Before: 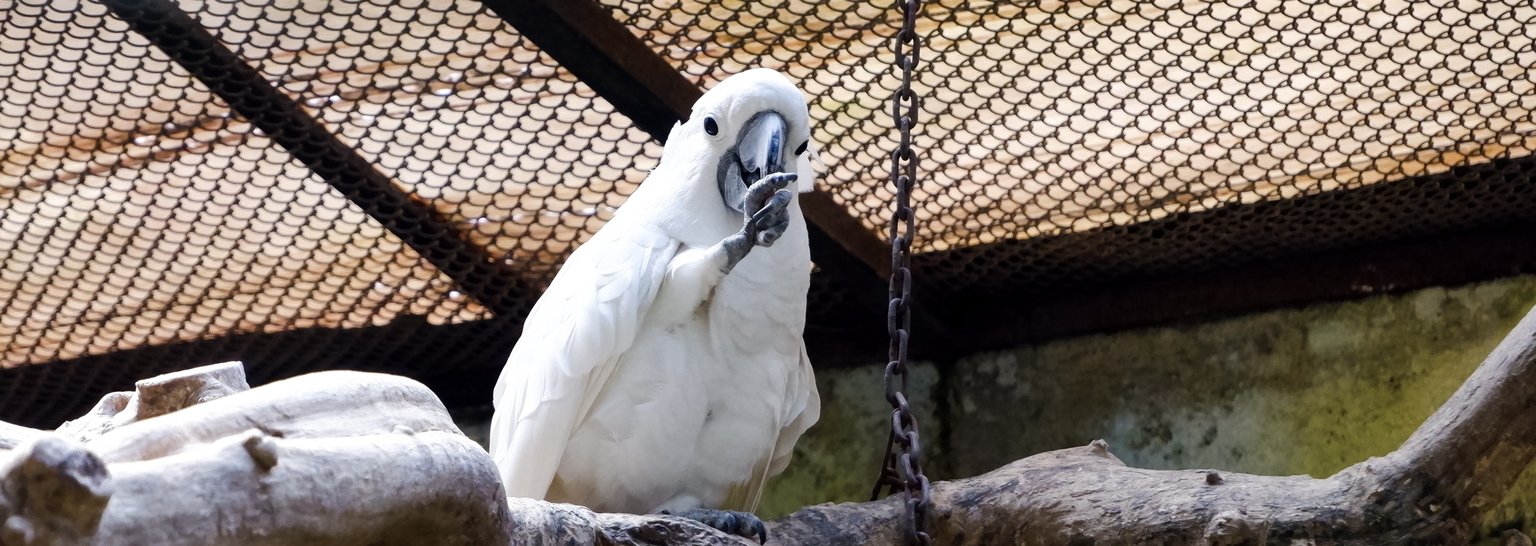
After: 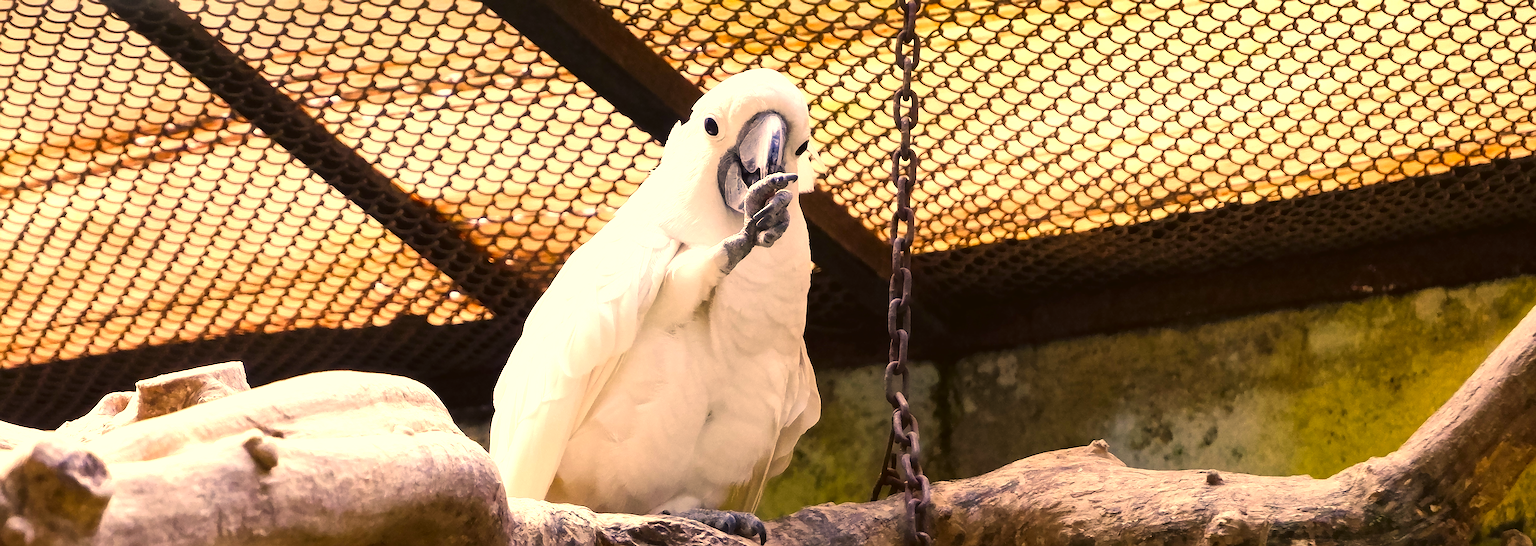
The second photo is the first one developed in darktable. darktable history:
exposure: black level correction -0.002, exposure 0.708 EV, compensate exposure bias true, compensate highlight preservation false
color correction: highlights a* 18.58, highlights b* 35.71, shadows a* 1.45, shadows b* 6.44, saturation 1.03
sharpen: on, module defaults
